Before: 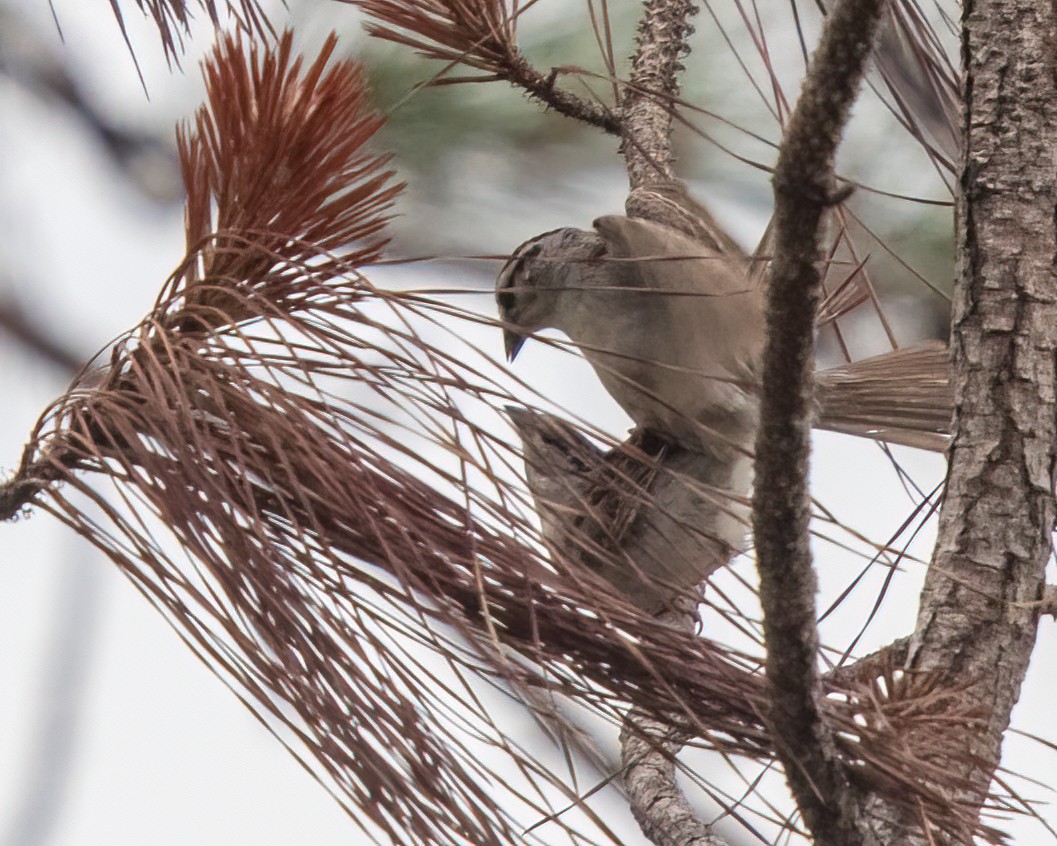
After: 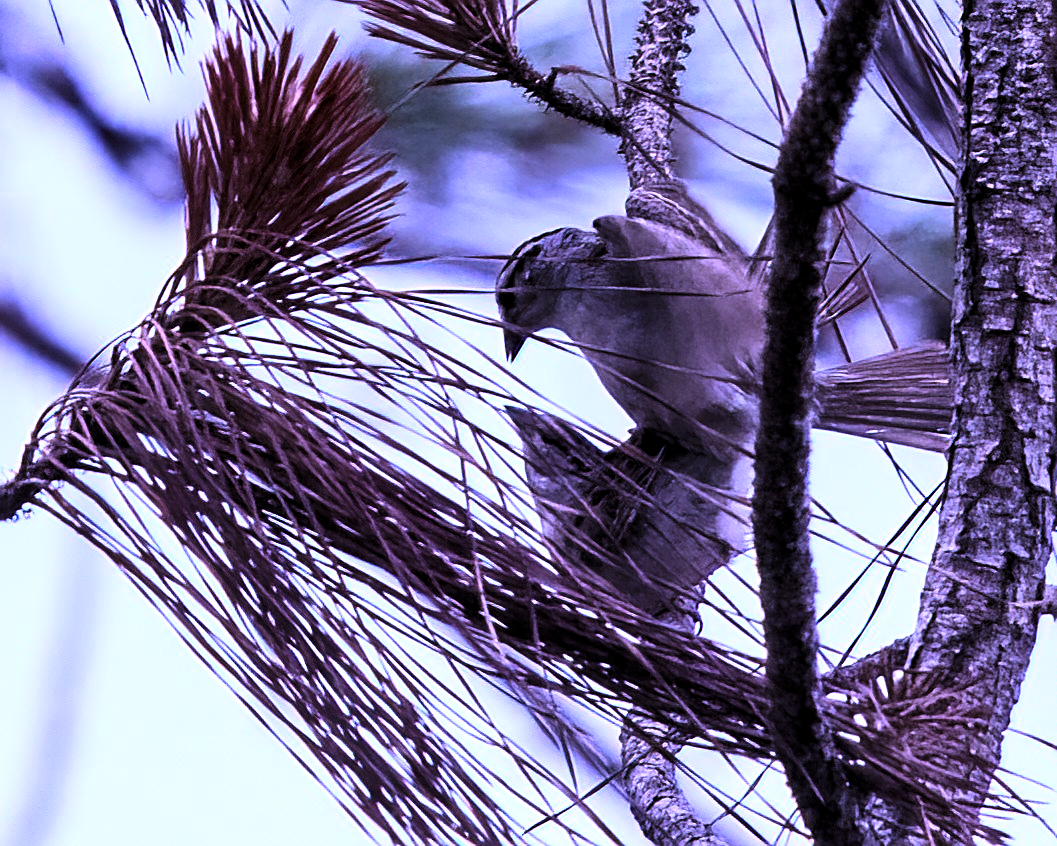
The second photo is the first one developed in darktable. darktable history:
white balance: red 0.98, blue 1.61
color balance rgb: linear chroma grading › shadows 16%, perceptual saturation grading › global saturation 8%, perceptual saturation grading › shadows 4%, perceptual brilliance grading › global brilliance 2%, perceptual brilliance grading › highlights 8%, perceptual brilliance grading › shadows -4%, global vibrance 16%, saturation formula JzAzBz (2021)
contrast brightness saturation: contrast 0.23, brightness 0.1, saturation 0.29
sharpen: on, module defaults
levels: levels [0.101, 0.578, 0.953]
